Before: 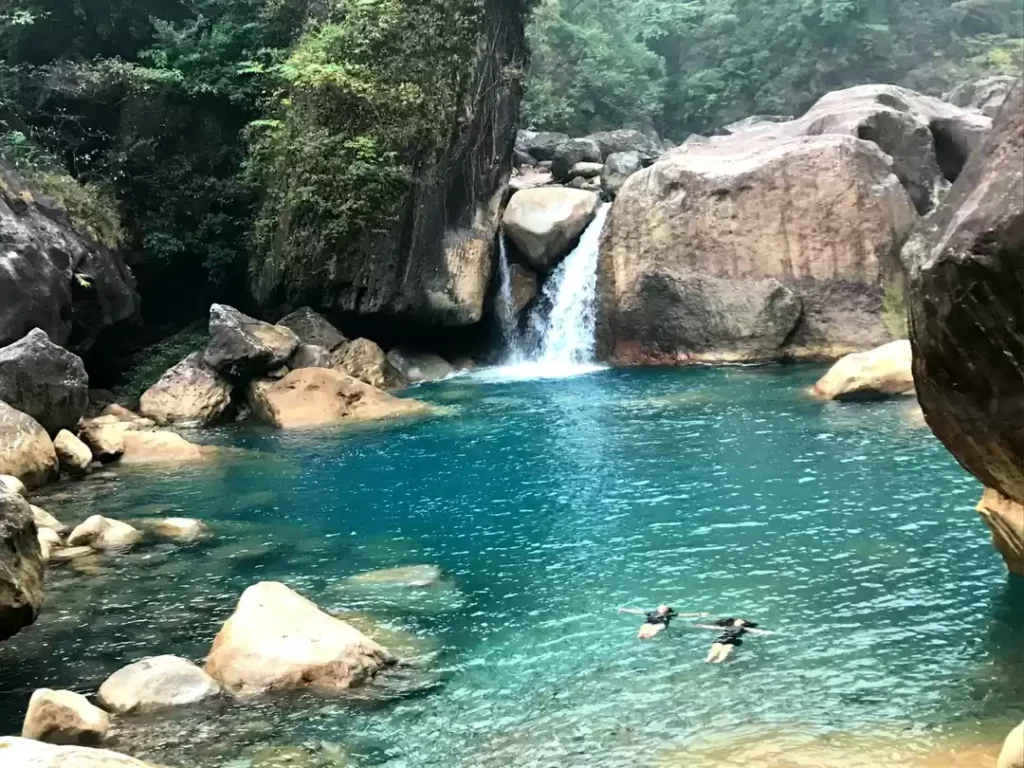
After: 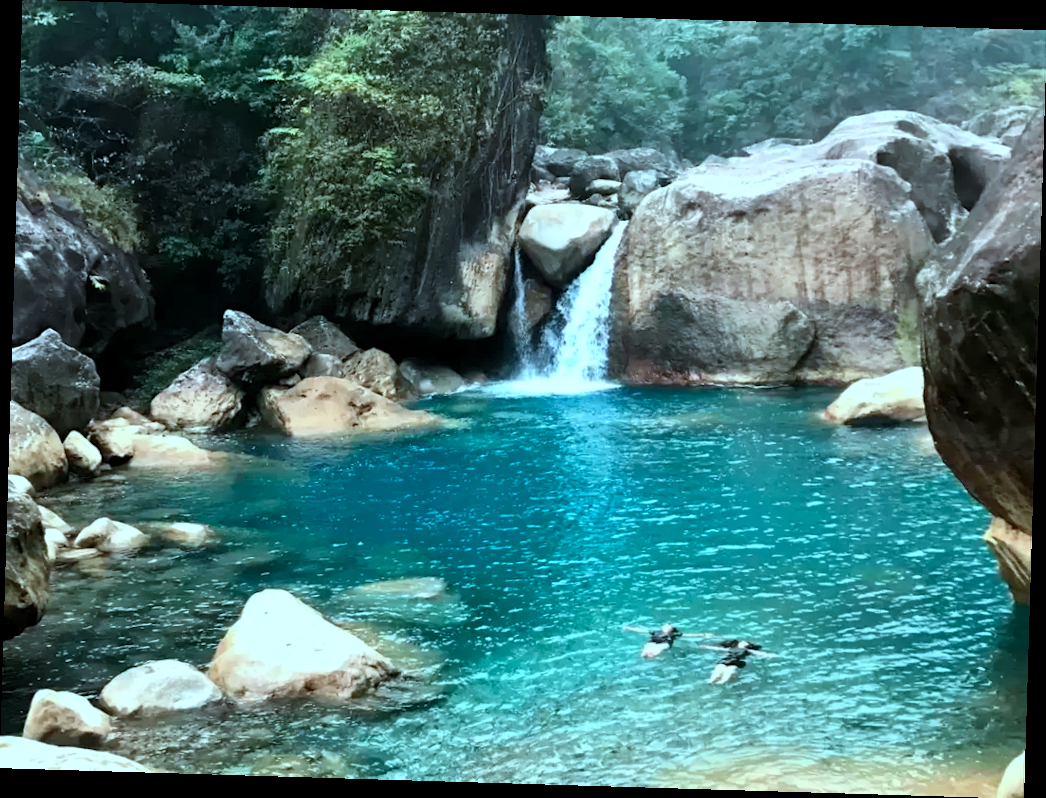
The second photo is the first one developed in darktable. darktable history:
rotate and perspective: rotation 1.72°, automatic cropping off
color correction: highlights a* -11.71, highlights b* -15.58
levels: levels [0.016, 0.5, 0.996]
